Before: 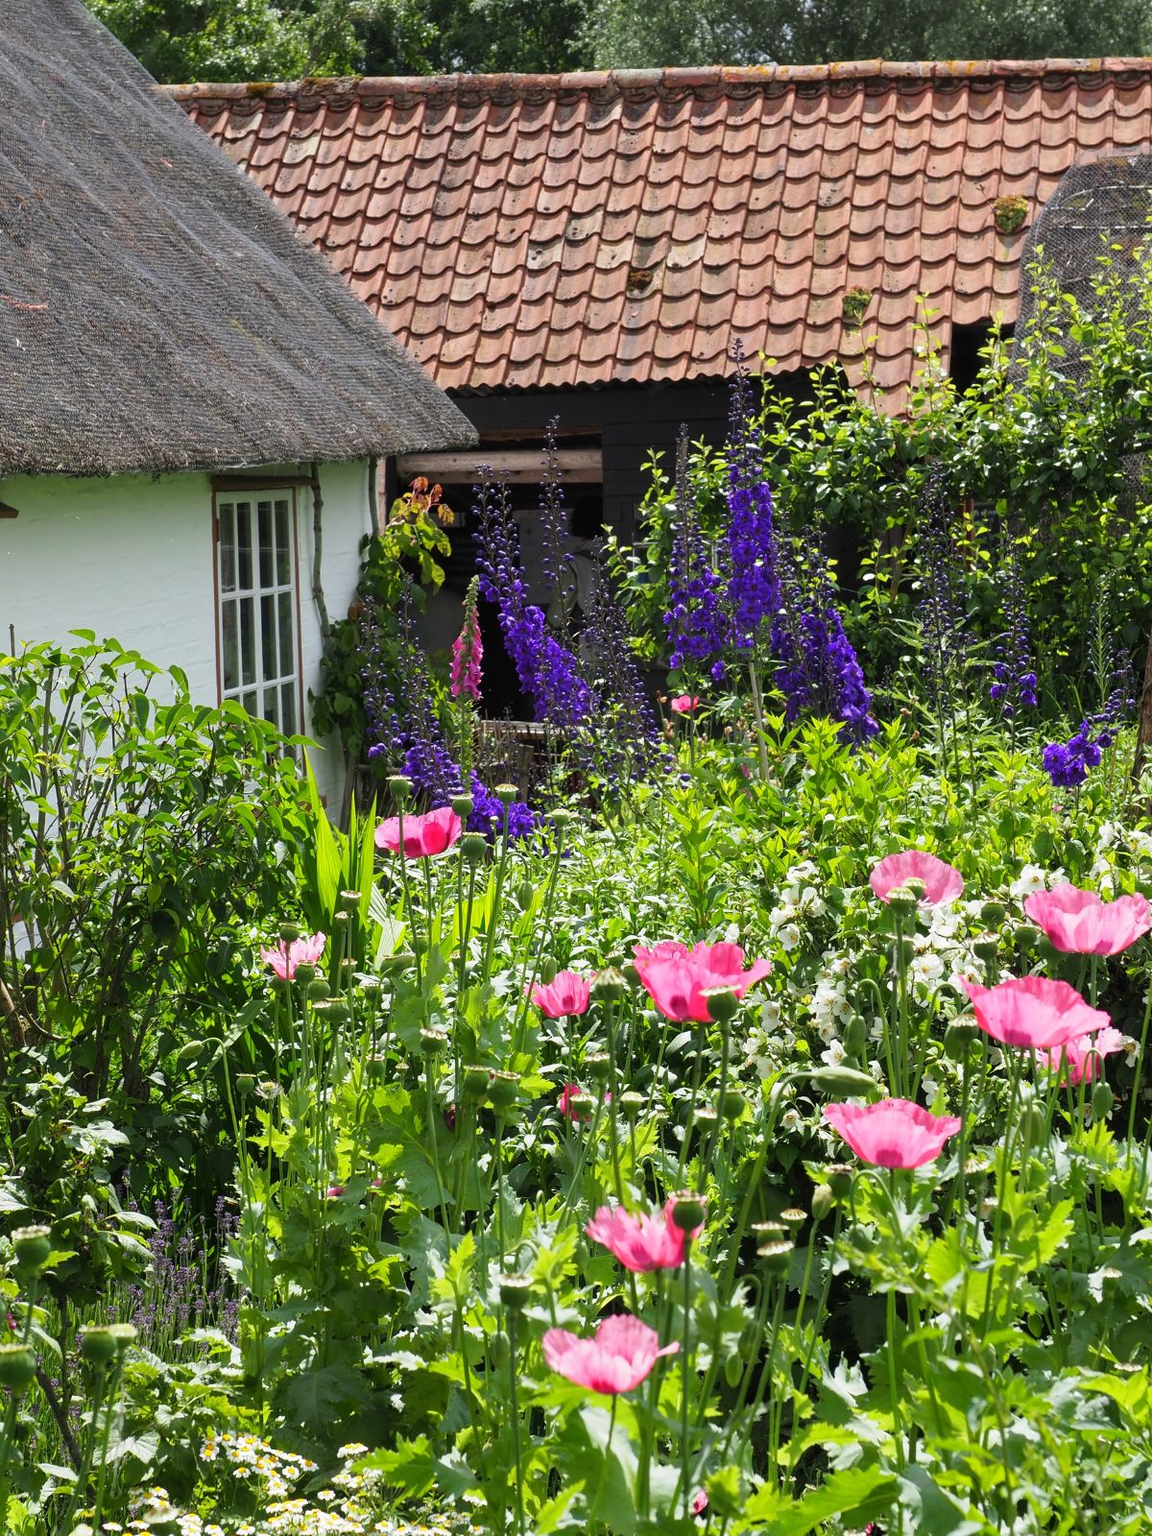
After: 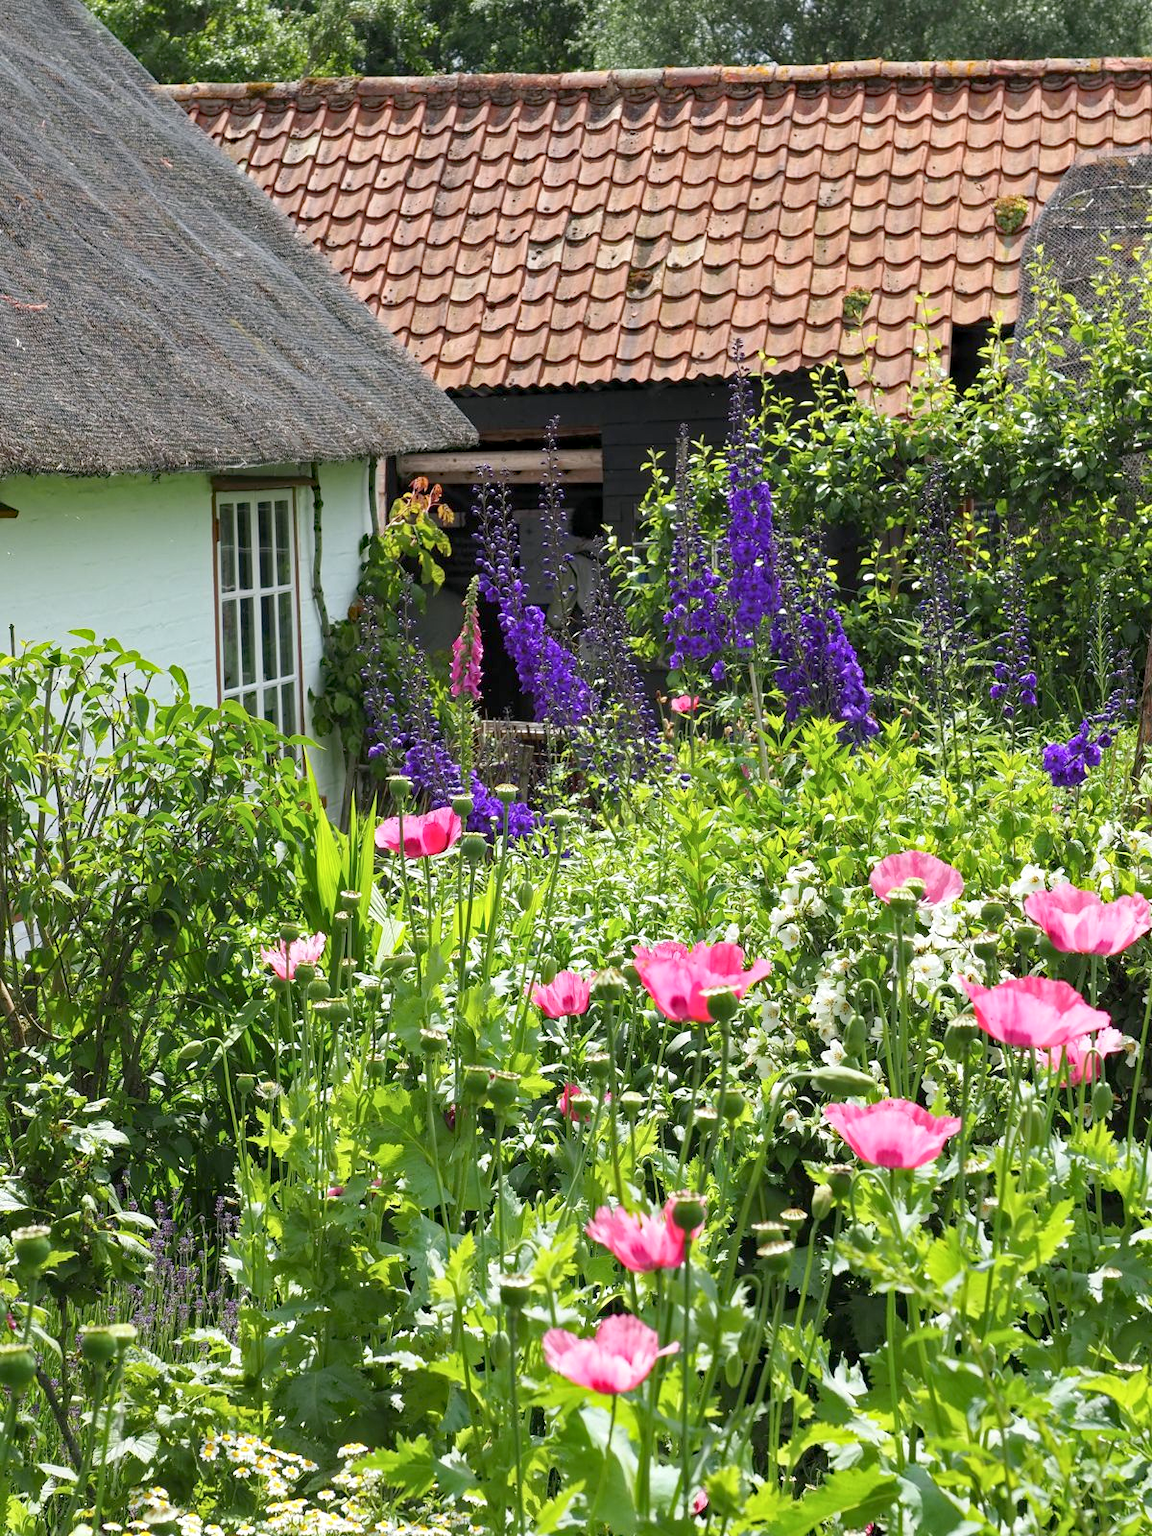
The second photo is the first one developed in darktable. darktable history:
color balance: contrast -15%
haze removal: strength 0.29, distance 0.25, compatibility mode true, adaptive false
exposure: black level correction 0.001, exposure 0.5 EV, compensate exposure bias true, compensate highlight preservation false
